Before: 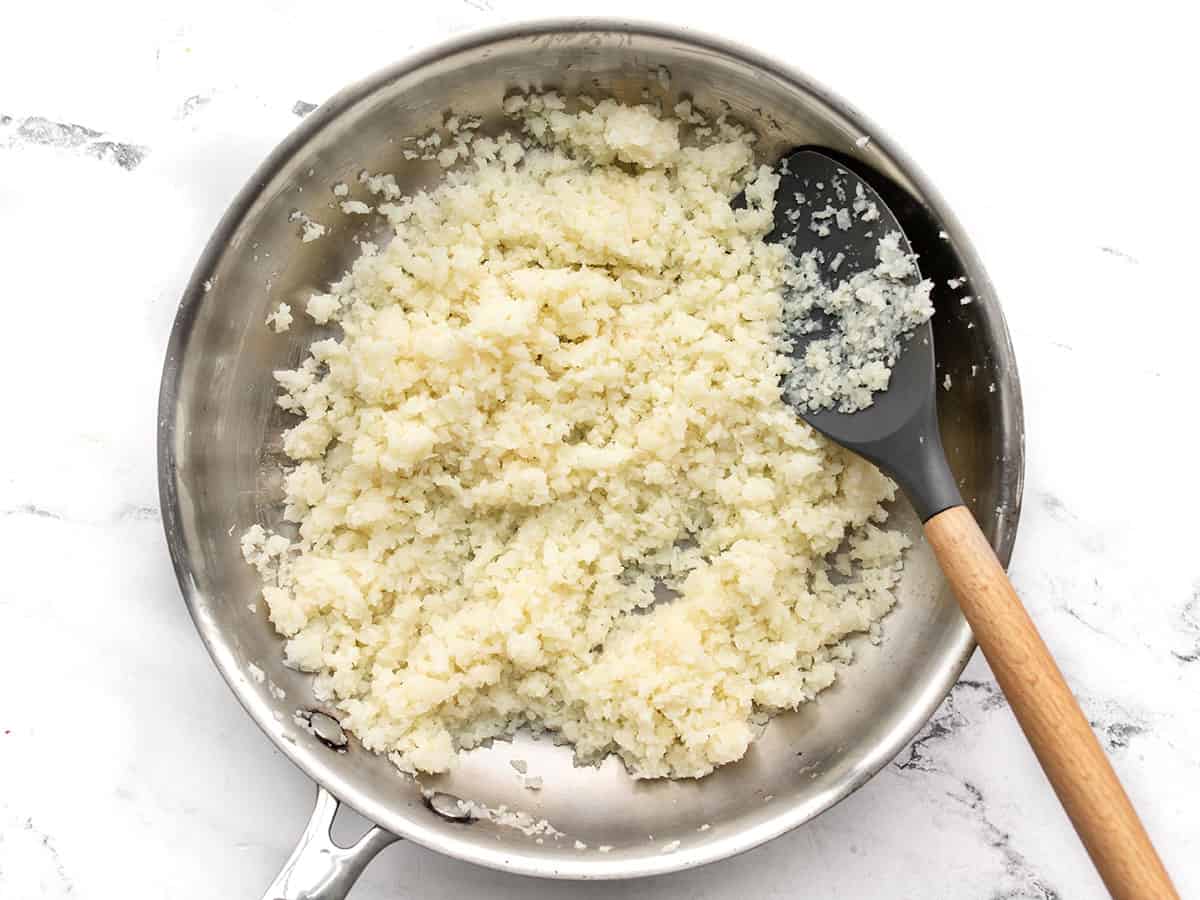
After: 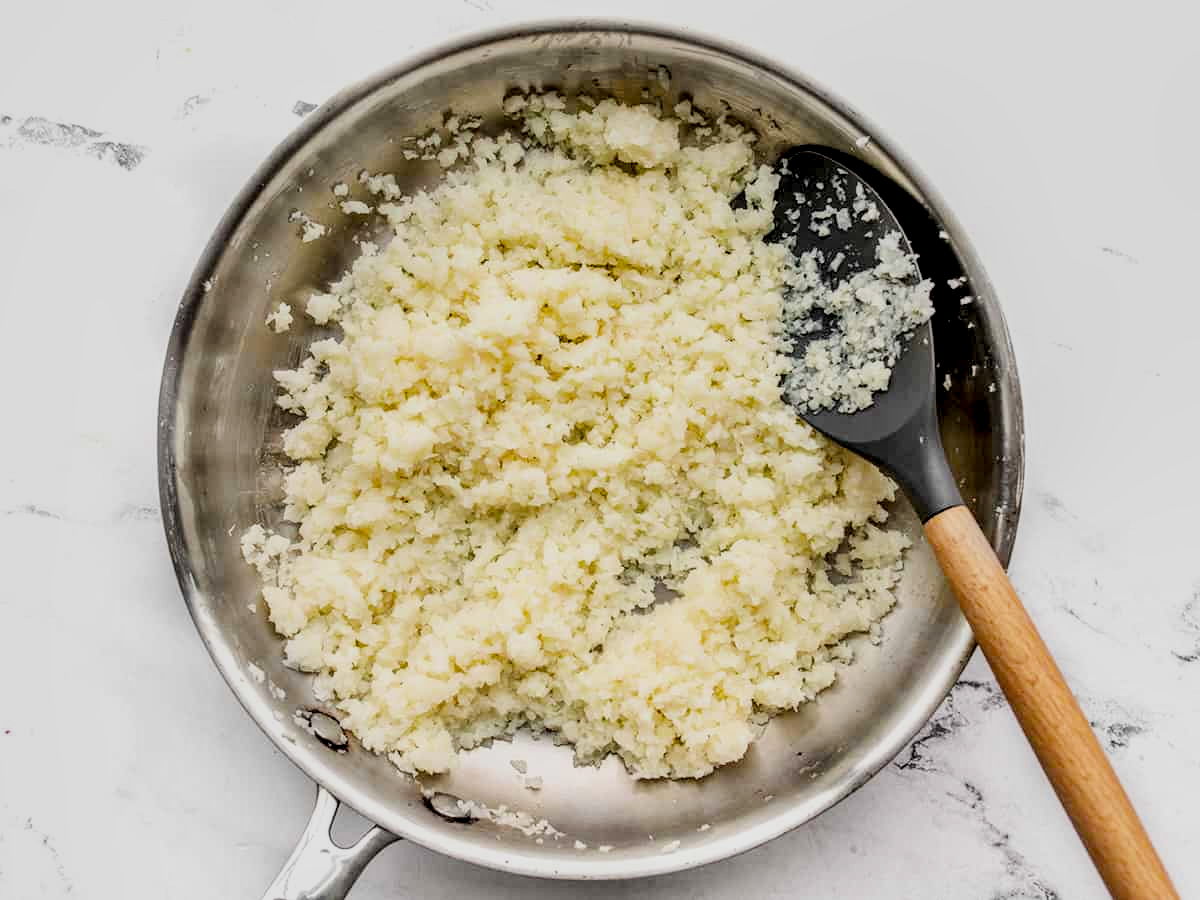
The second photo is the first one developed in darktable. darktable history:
color balance rgb: perceptual saturation grading › global saturation 29.869%
local contrast: detail 153%
filmic rgb: black relative exposure -7.65 EV, white relative exposure 4.56 EV, hardness 3.61, contrast 1.054
